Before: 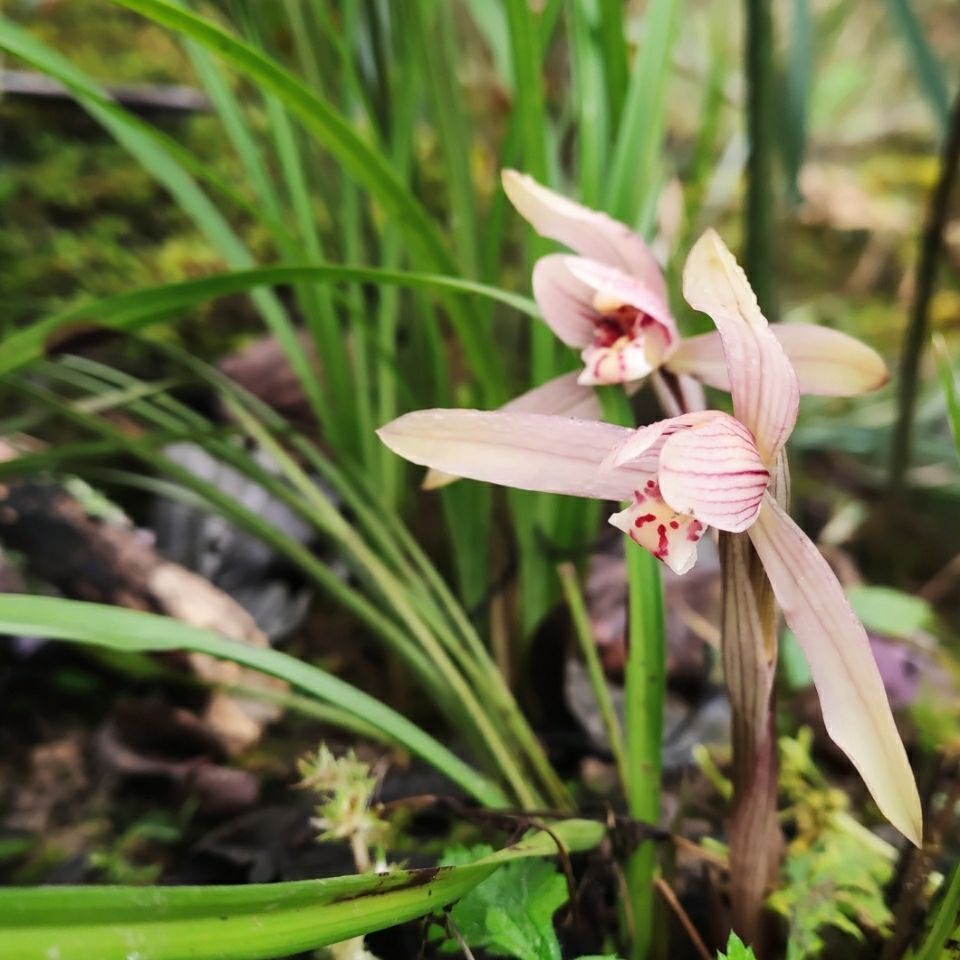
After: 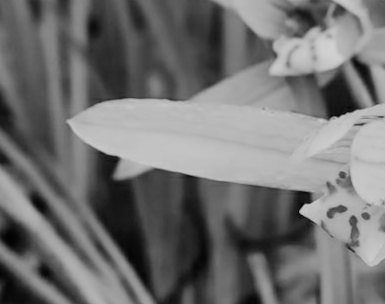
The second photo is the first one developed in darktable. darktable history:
shadows and highlights: soften with gaussian
crop: left 31.751%, top 32.172%, right 27.8%, bottom 35.83%
exposure: compensate highlight preservation false
rotate and perspective: rotation 0.192°, lens shift (horizontal) -0.015, crop left 0.005, crop right 0.996, crop top 0.006, crop bottom 0.99
monochrome: a 32, b 64, size 2.3
filmic rgb: black relative exposure -7.65 EV, white relative exposure 4.56 EV, hardness 3.61
